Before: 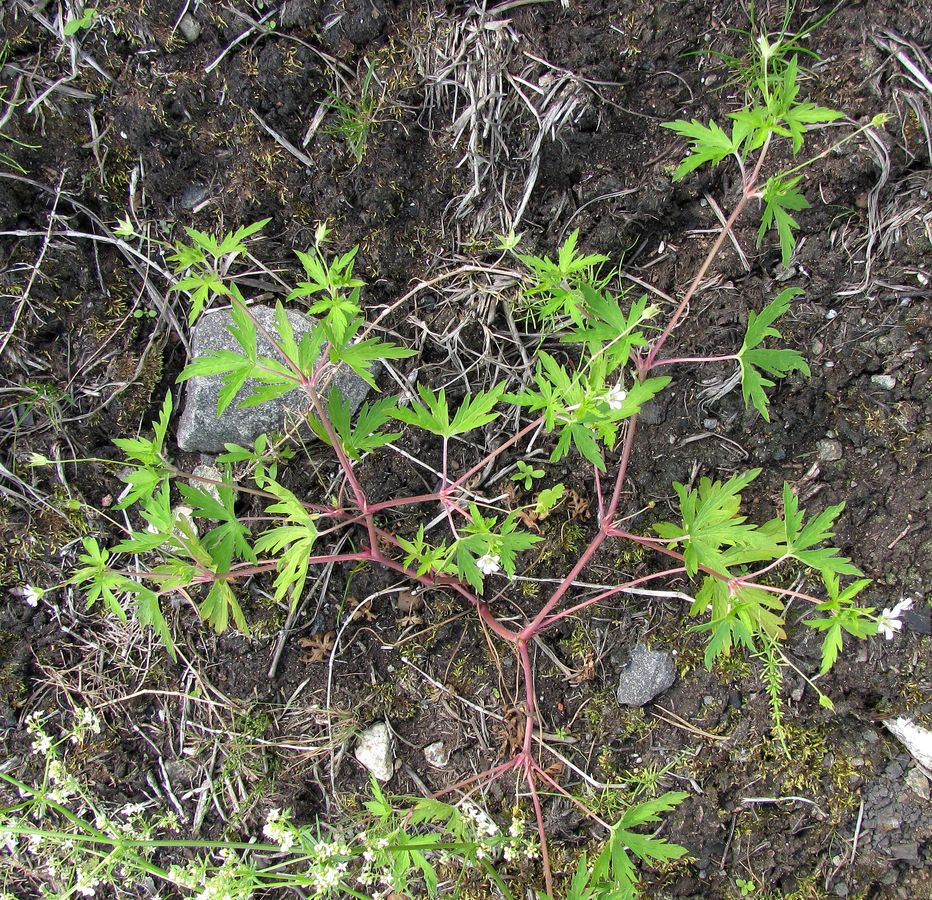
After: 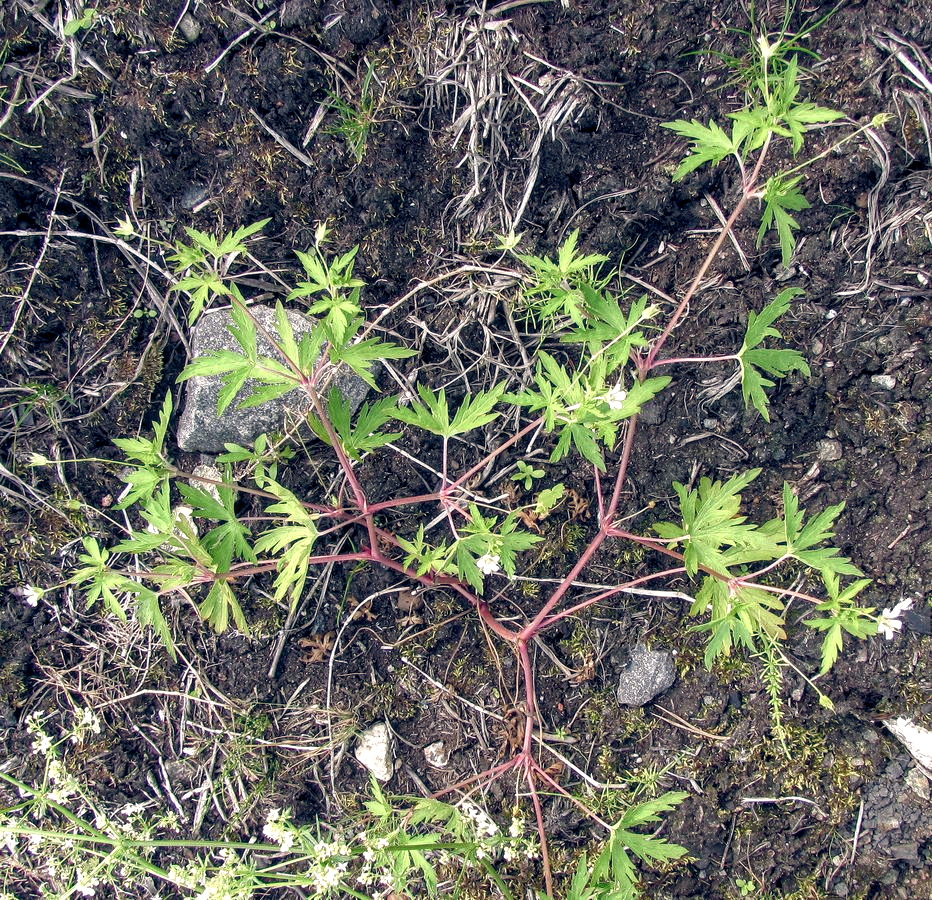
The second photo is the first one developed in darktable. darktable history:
local contrast: on, module defaults
tone equalizer: on, module defaults
color balance rgb: highlights gain › chroma 2.94%, highlights gain › hue 60.57°, global offset › chroma 0.25%, global offset › hue 256.52°, perceptual saturation grading › global saturation 20%, perceptual saturation grading › highlights -50%, perceptual saturation grading › shadows 30%, contrast 15%
